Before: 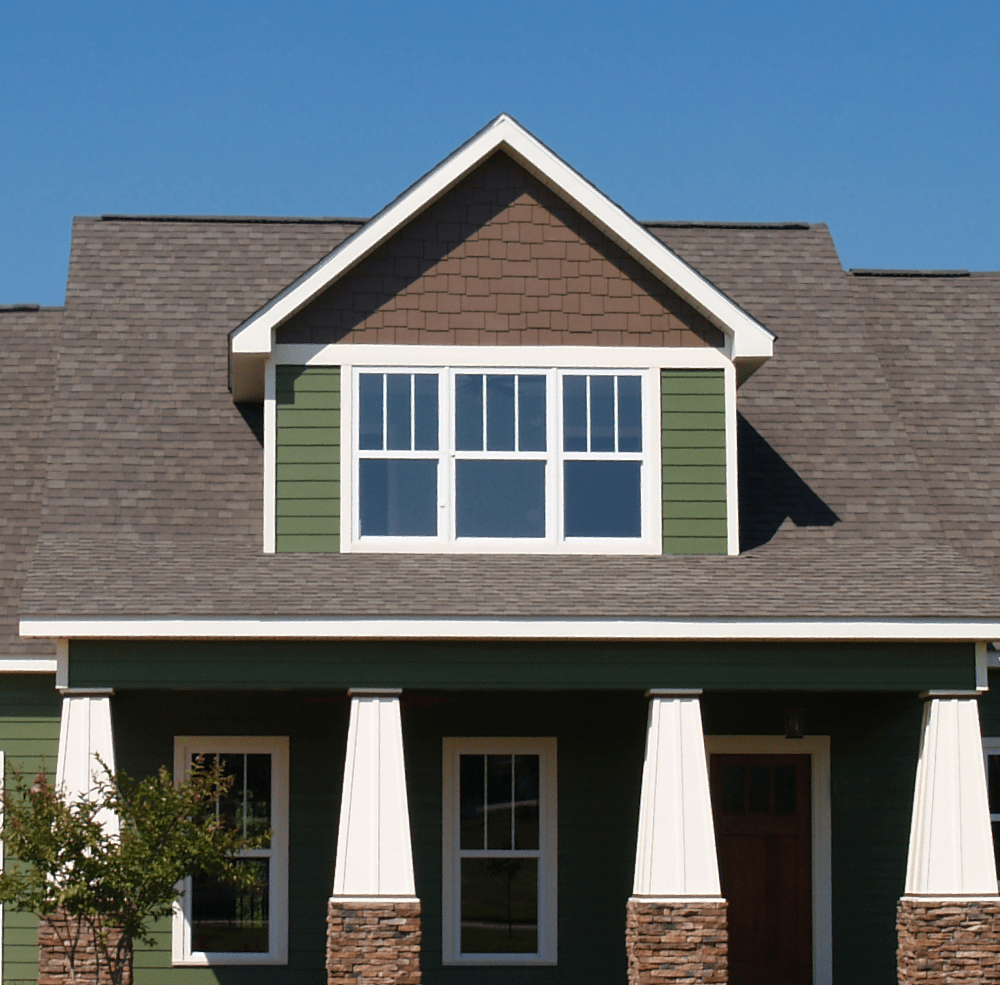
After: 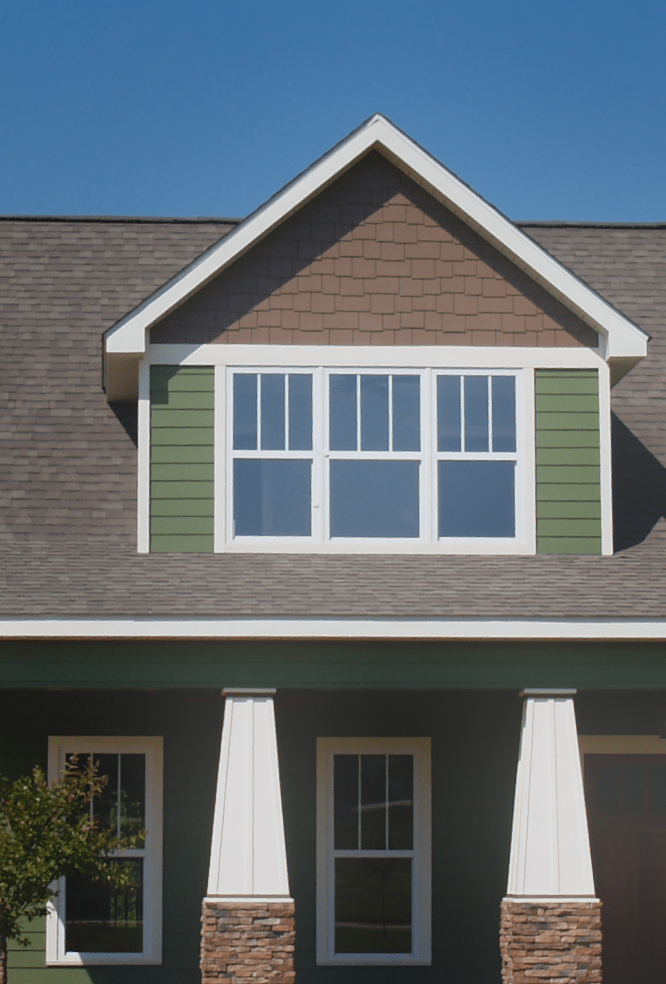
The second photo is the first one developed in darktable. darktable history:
bloom: on, module defaults
exposure: exposure -0.492 EV, compensate highlight preservation false
white balance: red 0.982, blue 1.018
crop and rotate: left 12.673%, right 20.66%
